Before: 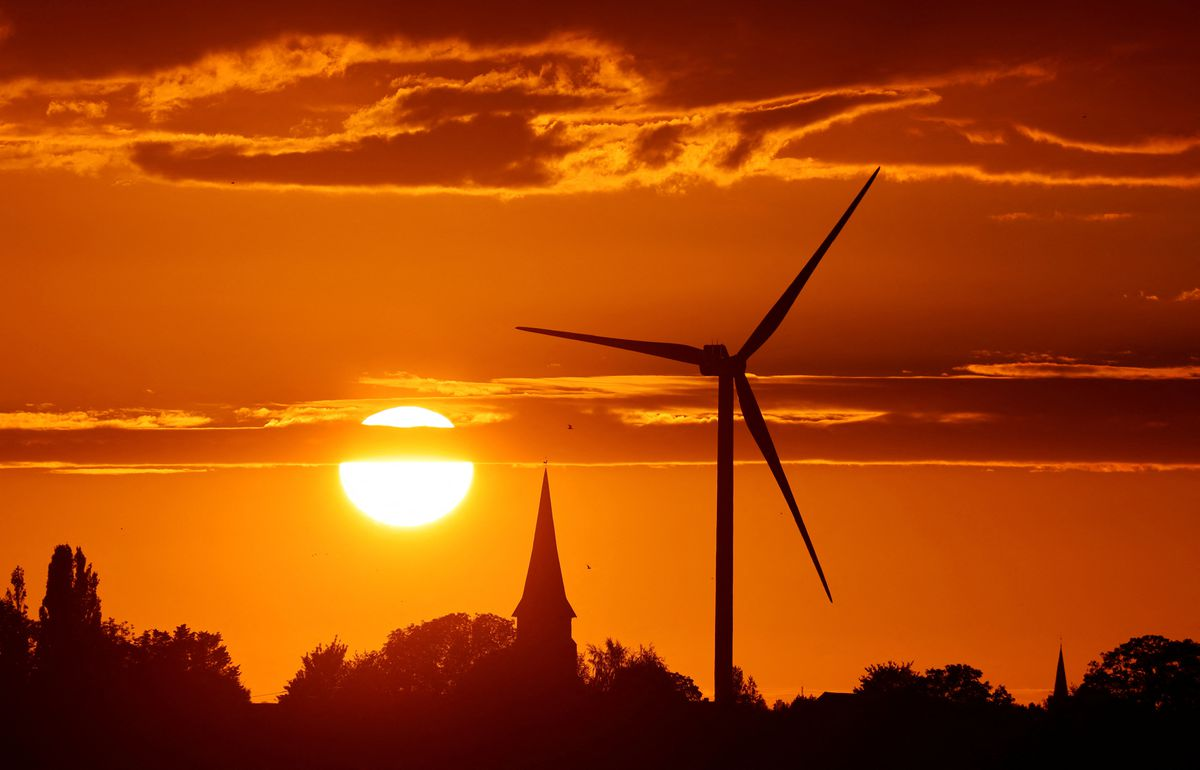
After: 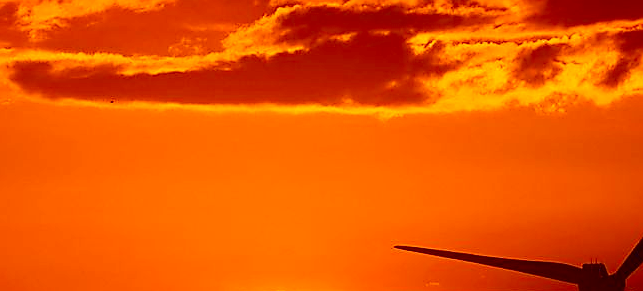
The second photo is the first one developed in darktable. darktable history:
crop: left 10.121%, top 10.631%, right 36.218%, bottom 51.526%
contrast brightness saturation: contrast 0.23, brightness 0.1, saturation 0.29
sharpen: radius 1.4, amount 1.25, threshold 0.7
